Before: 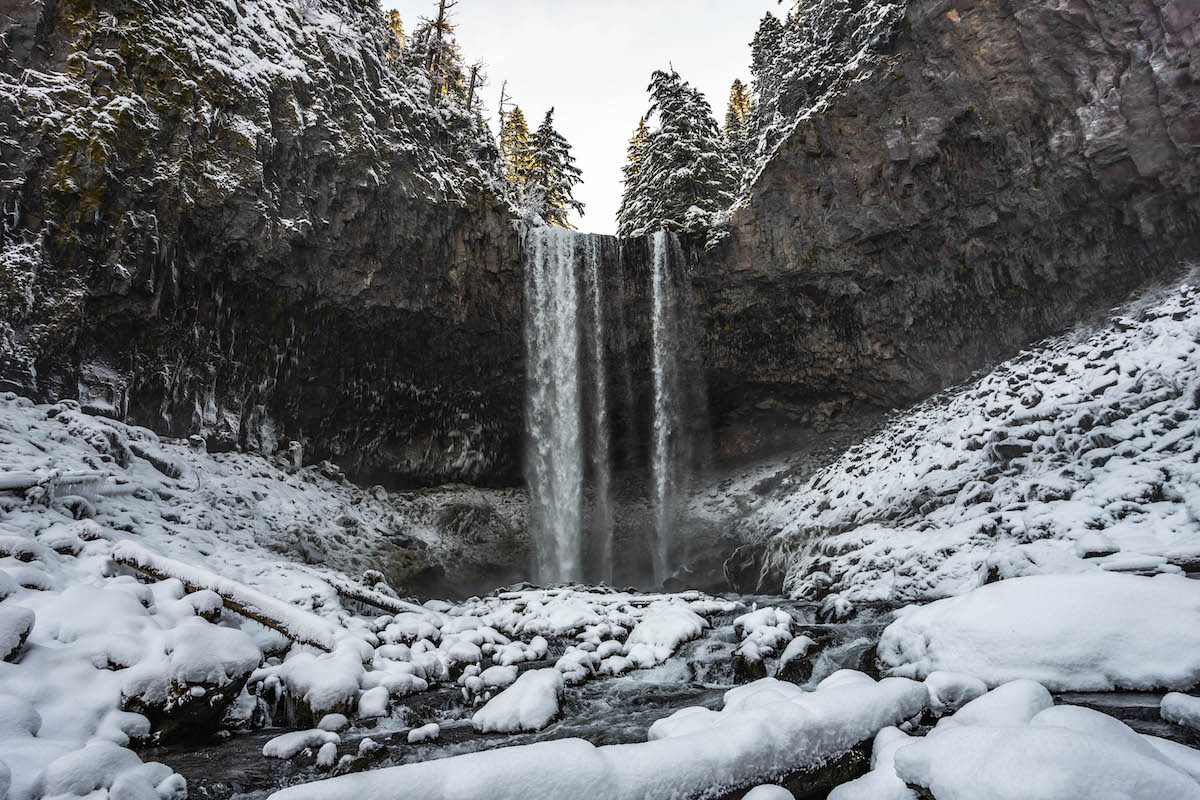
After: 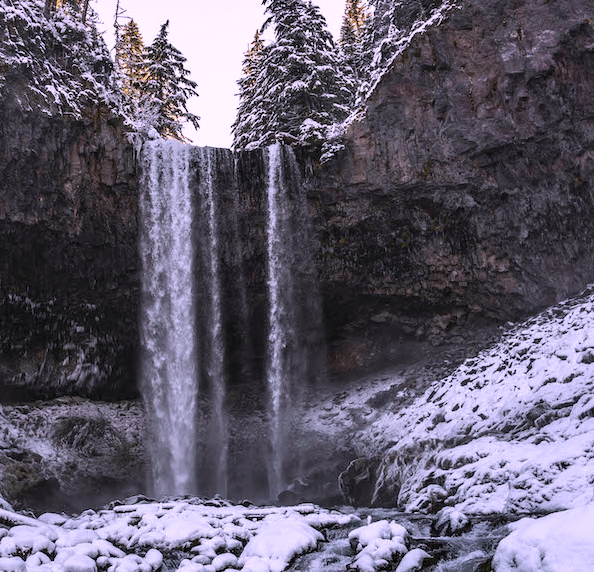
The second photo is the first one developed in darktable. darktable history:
crop: left 32.119%, top 10.93%, right 18.376%, bottom 17.531%
color correction: highlights a* 15.04, highlights b* -24.35
